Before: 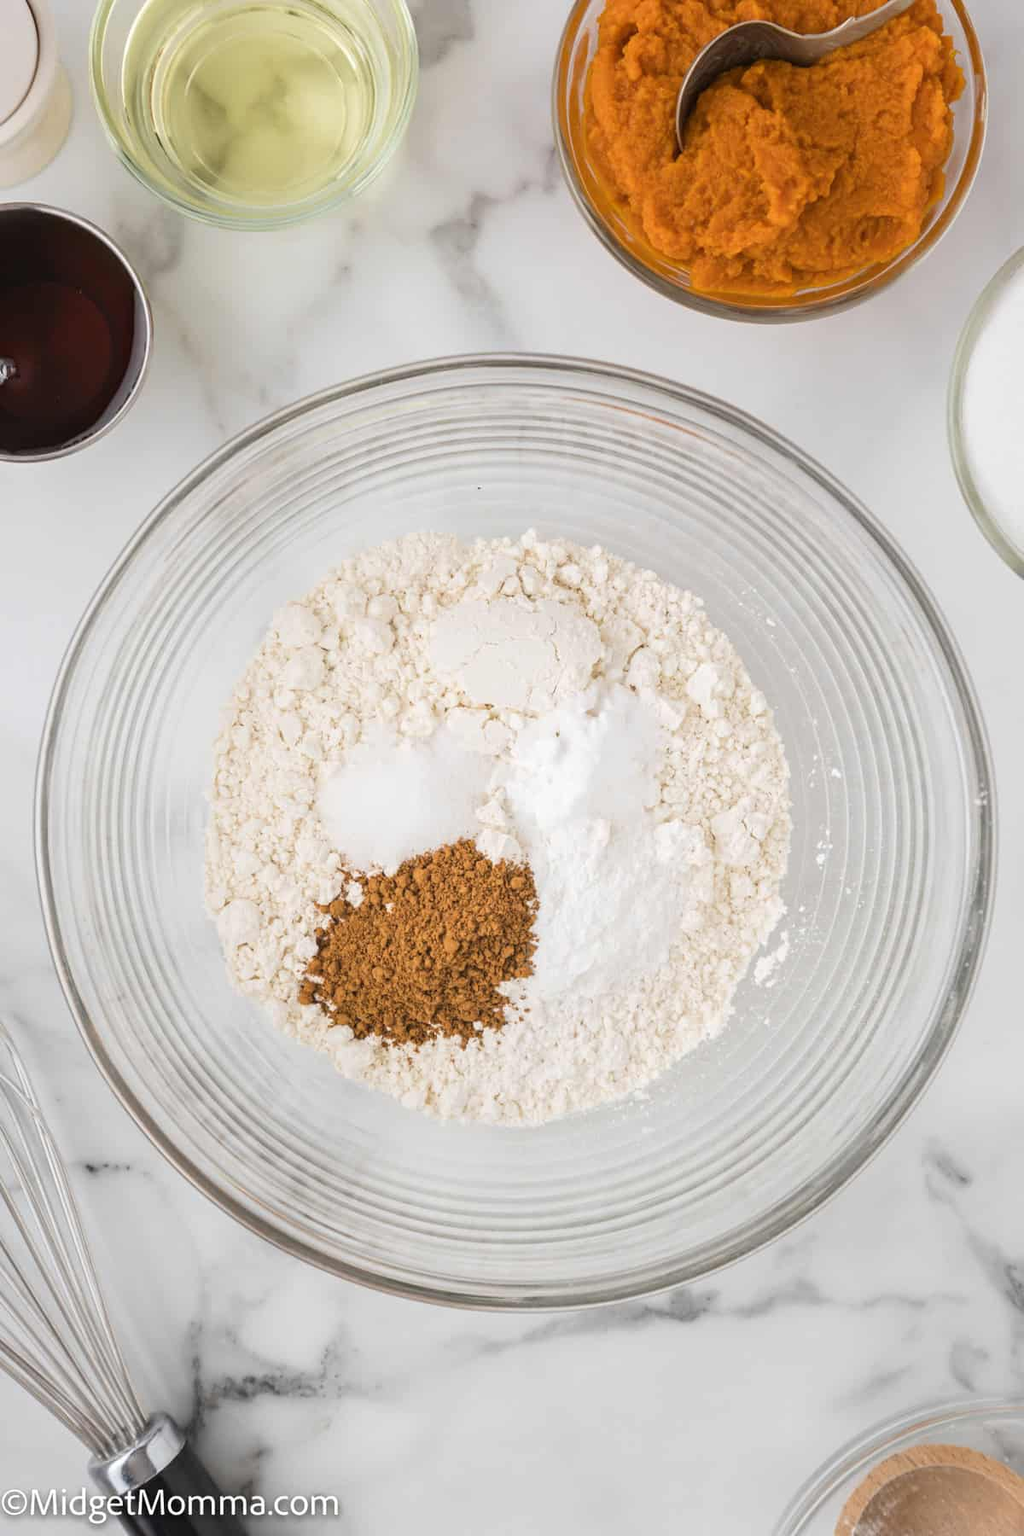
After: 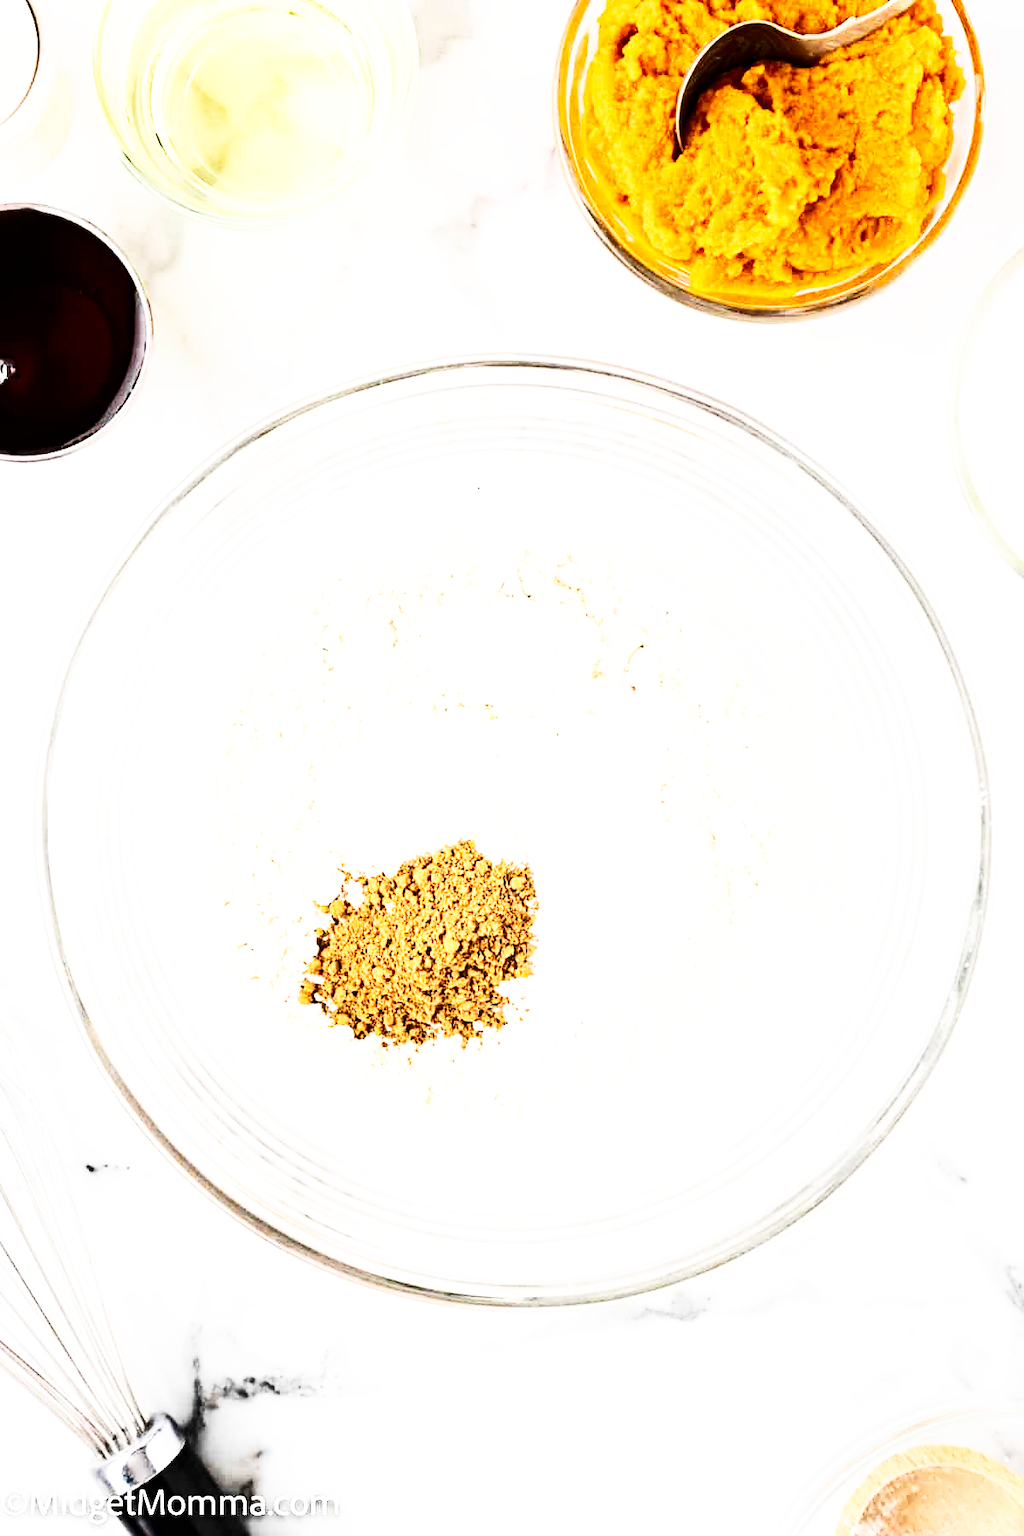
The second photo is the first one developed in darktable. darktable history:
tone equalizer: -8 EV -0.75 EV, -7 EV -0.7 EV, -6 EV -0.6 EV, -5 EV -0.4 EV, -3 EV 0.4 EV, -2 EV 0.6 EV, -1 EV 0.7 EV, +0 EV 0.75 EV, edges refinement/feathering 500, mask exposure compensation -1.57 EV, preserve details no
base curve: curves: ch0 [(0, 0) (0.007, 0.004) (0.027, 0.03) (0.046, 0.07) (0.207, 0.54) (0.442, 0.872) (0.673, 0.972) (1, 1)], preserve colors none
exposure: black level correction 0.004, exposure 0.014 EV, compensate highlight preservation false
contrast brightness saturation: contrast 0.28
haze removal: compatibility mode true, adaptive false
